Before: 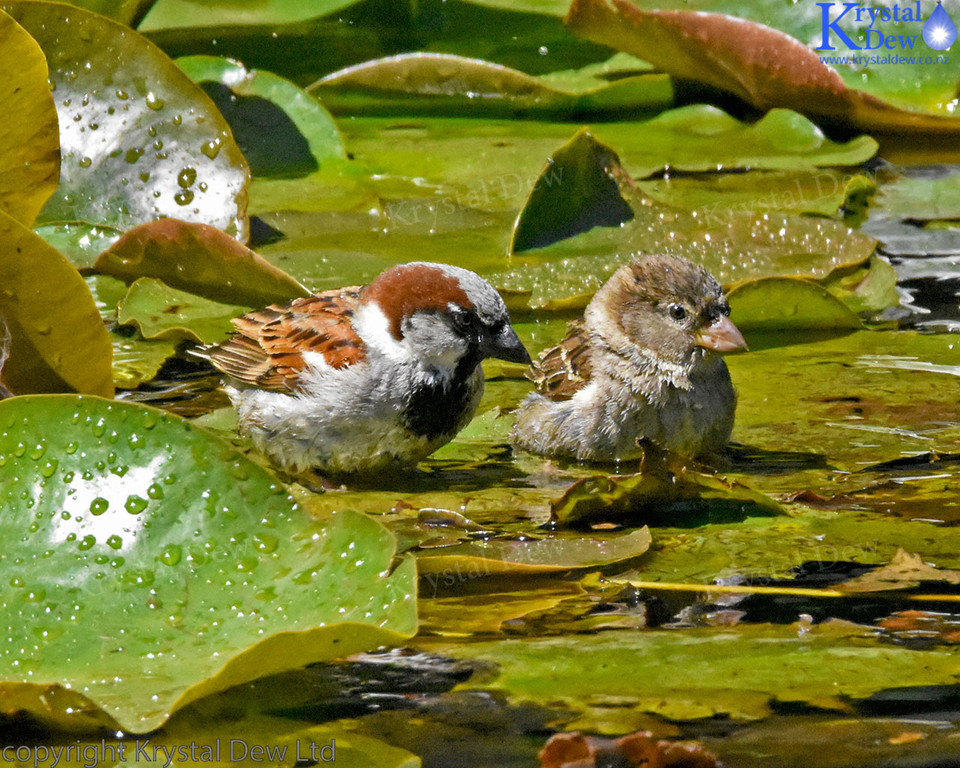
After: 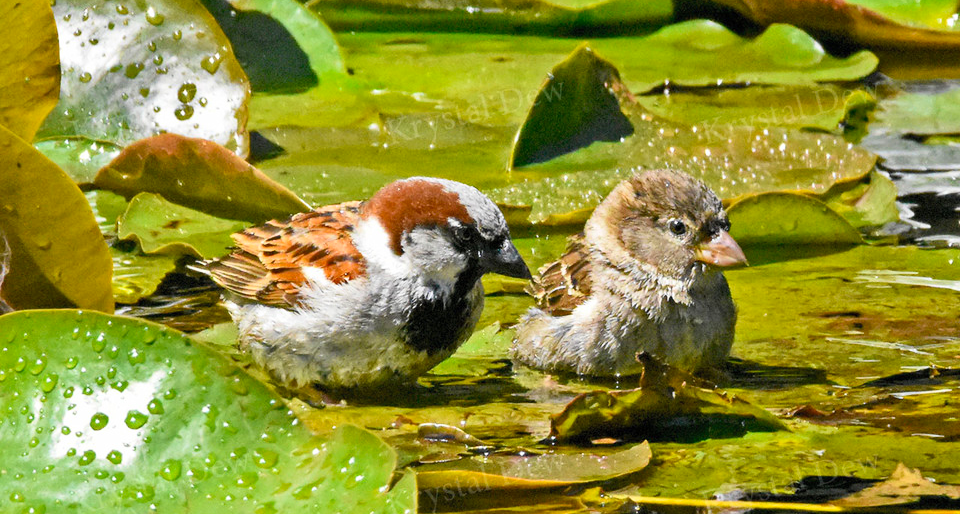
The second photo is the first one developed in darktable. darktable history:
contrast brightness saturation: contrast 0.204, brightness 0.157, saturation 0.223
crop: top 11.184%, bottom 21.836%
